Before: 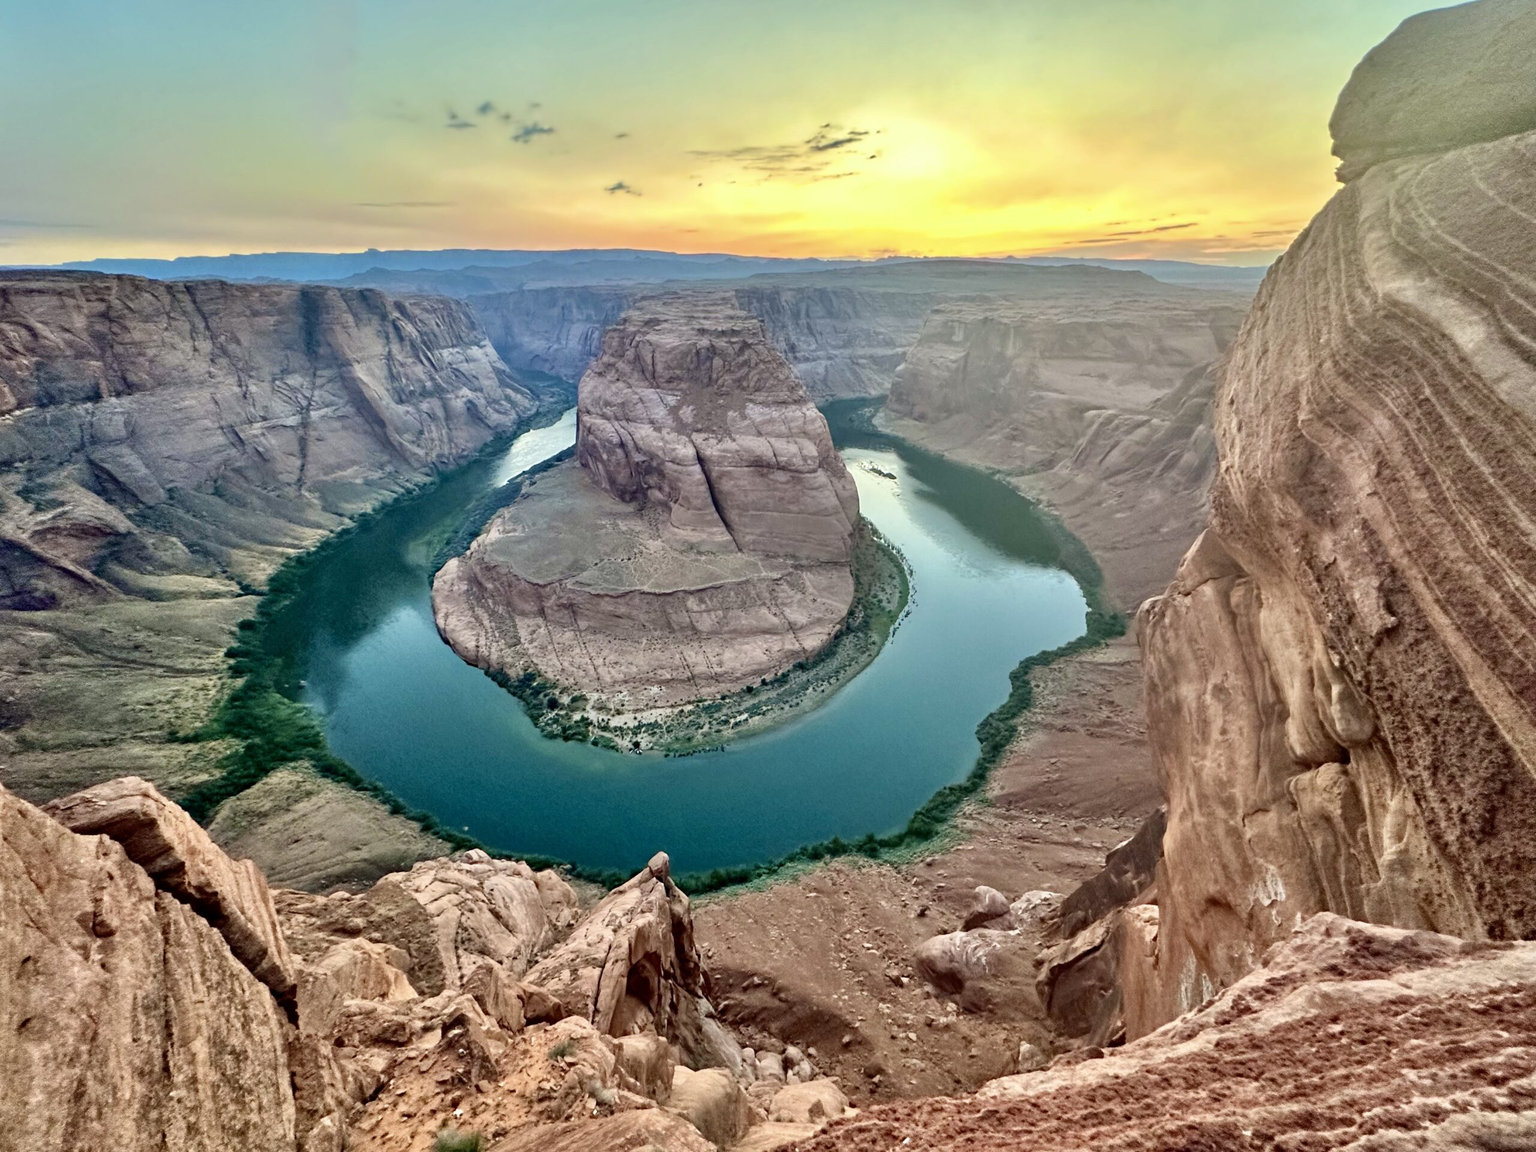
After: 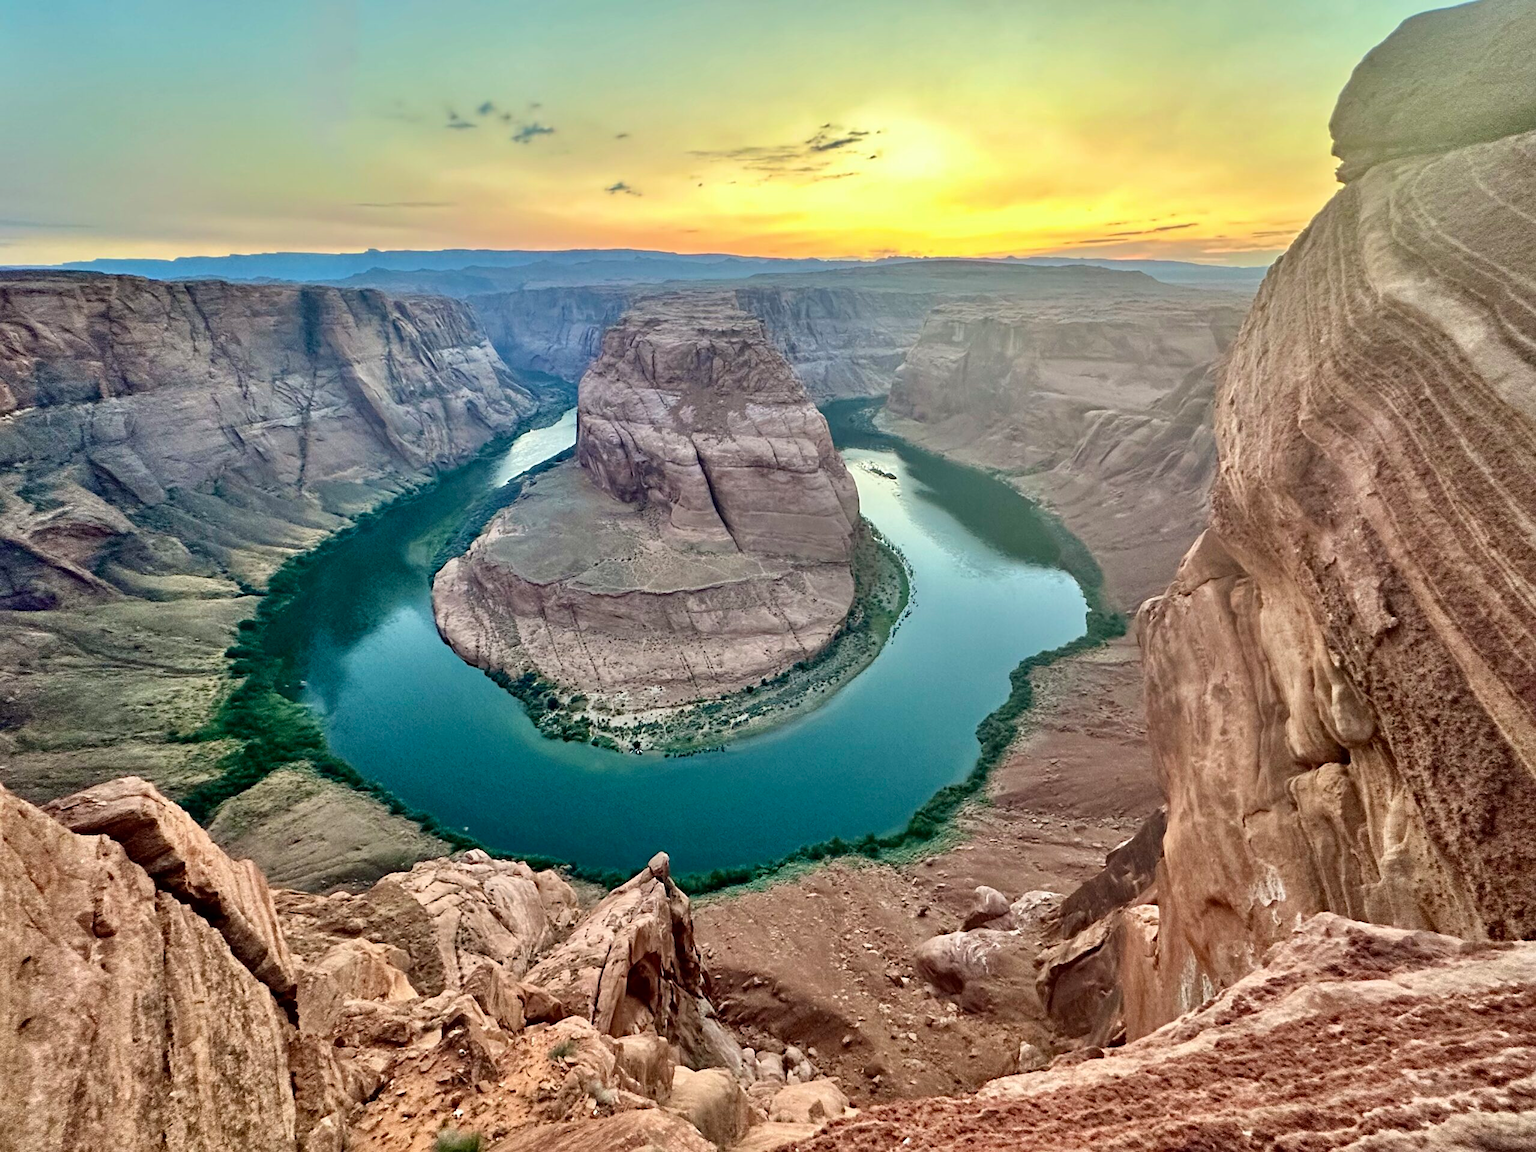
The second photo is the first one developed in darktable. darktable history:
exposure: compensate highlight preservation false
sharpen: amount 0.21
